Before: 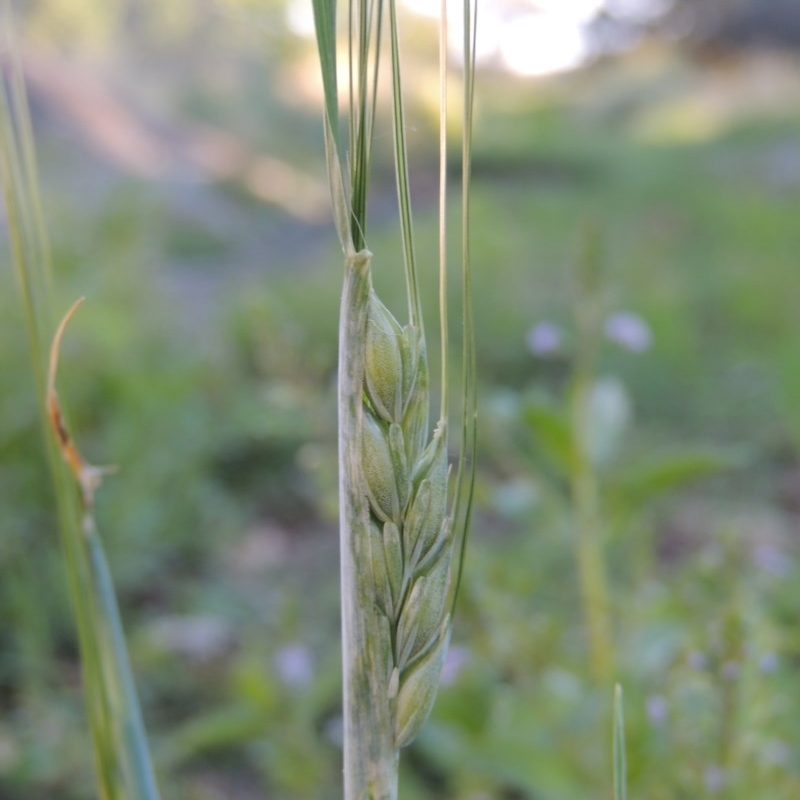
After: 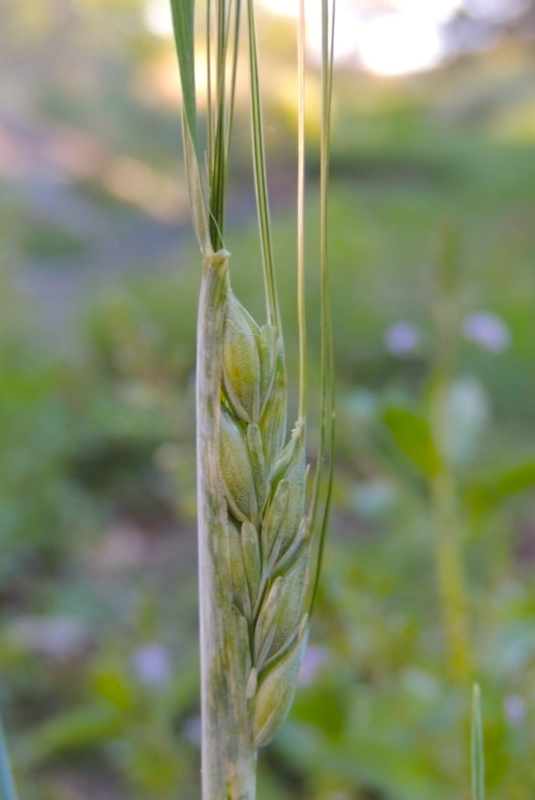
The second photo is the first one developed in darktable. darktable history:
color balance rgb: power › luminance -3.907%, power › chroma 0.55%, power › hue 40.64°, perceptual saturation grading › global saturation 42.25%
crop and rotate: left 17.775%, right 15.253%
